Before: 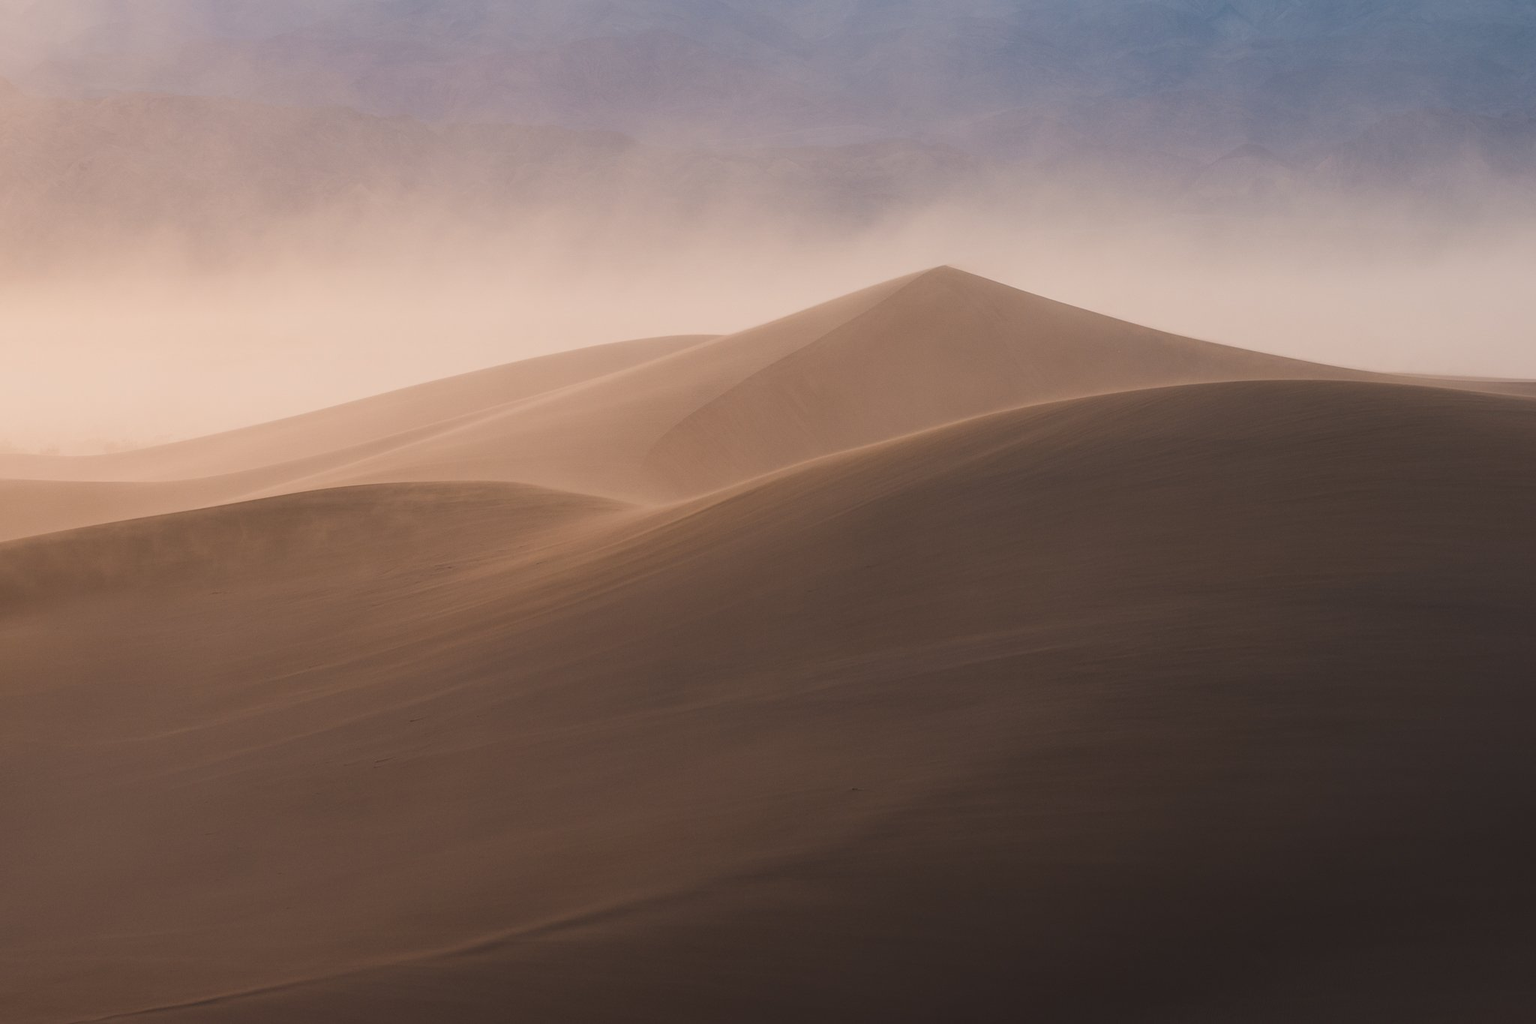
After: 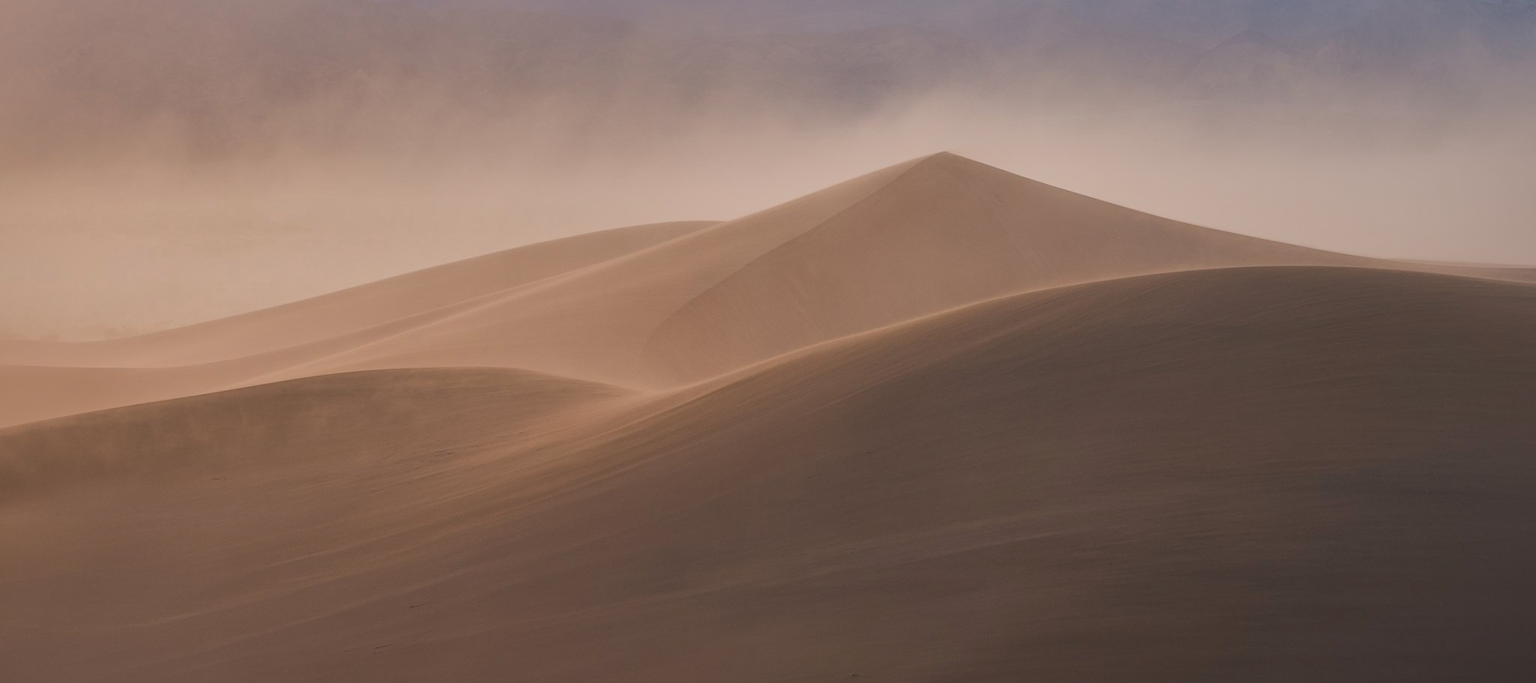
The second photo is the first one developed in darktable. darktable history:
shadows and highlights: shadows 38.7, highlights -73.98
crop: top 11.181%, bottom 22.052%
tone equalizer: edges refinement/feathering 500, mask exposure compensation -1.57 EV, preserve details no
